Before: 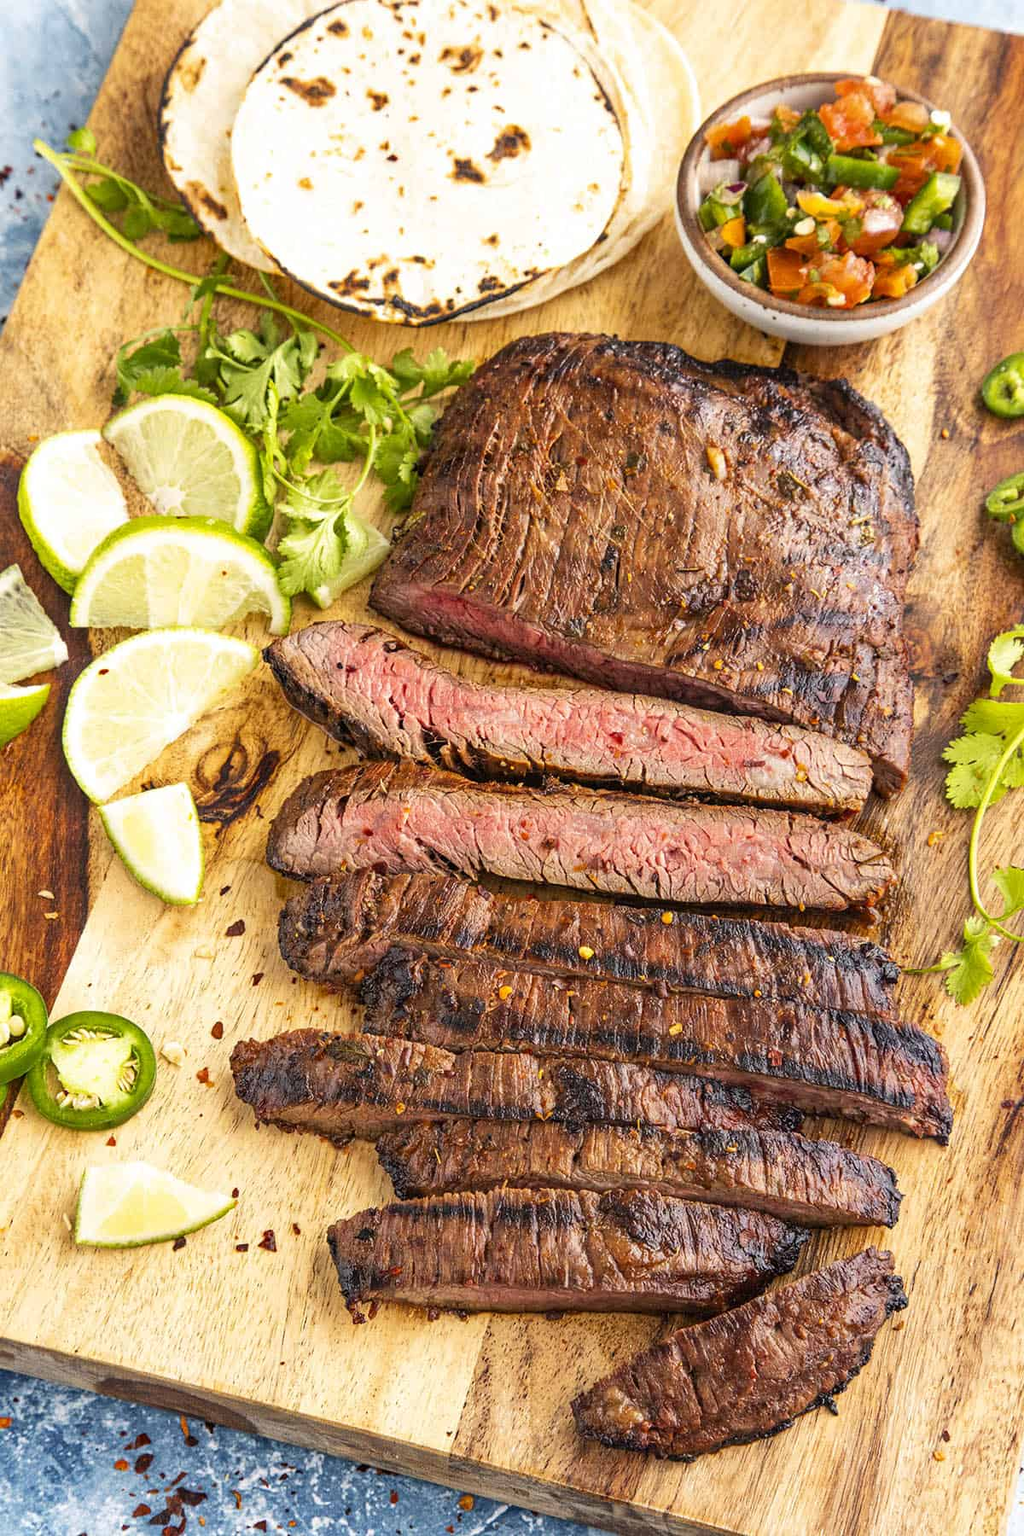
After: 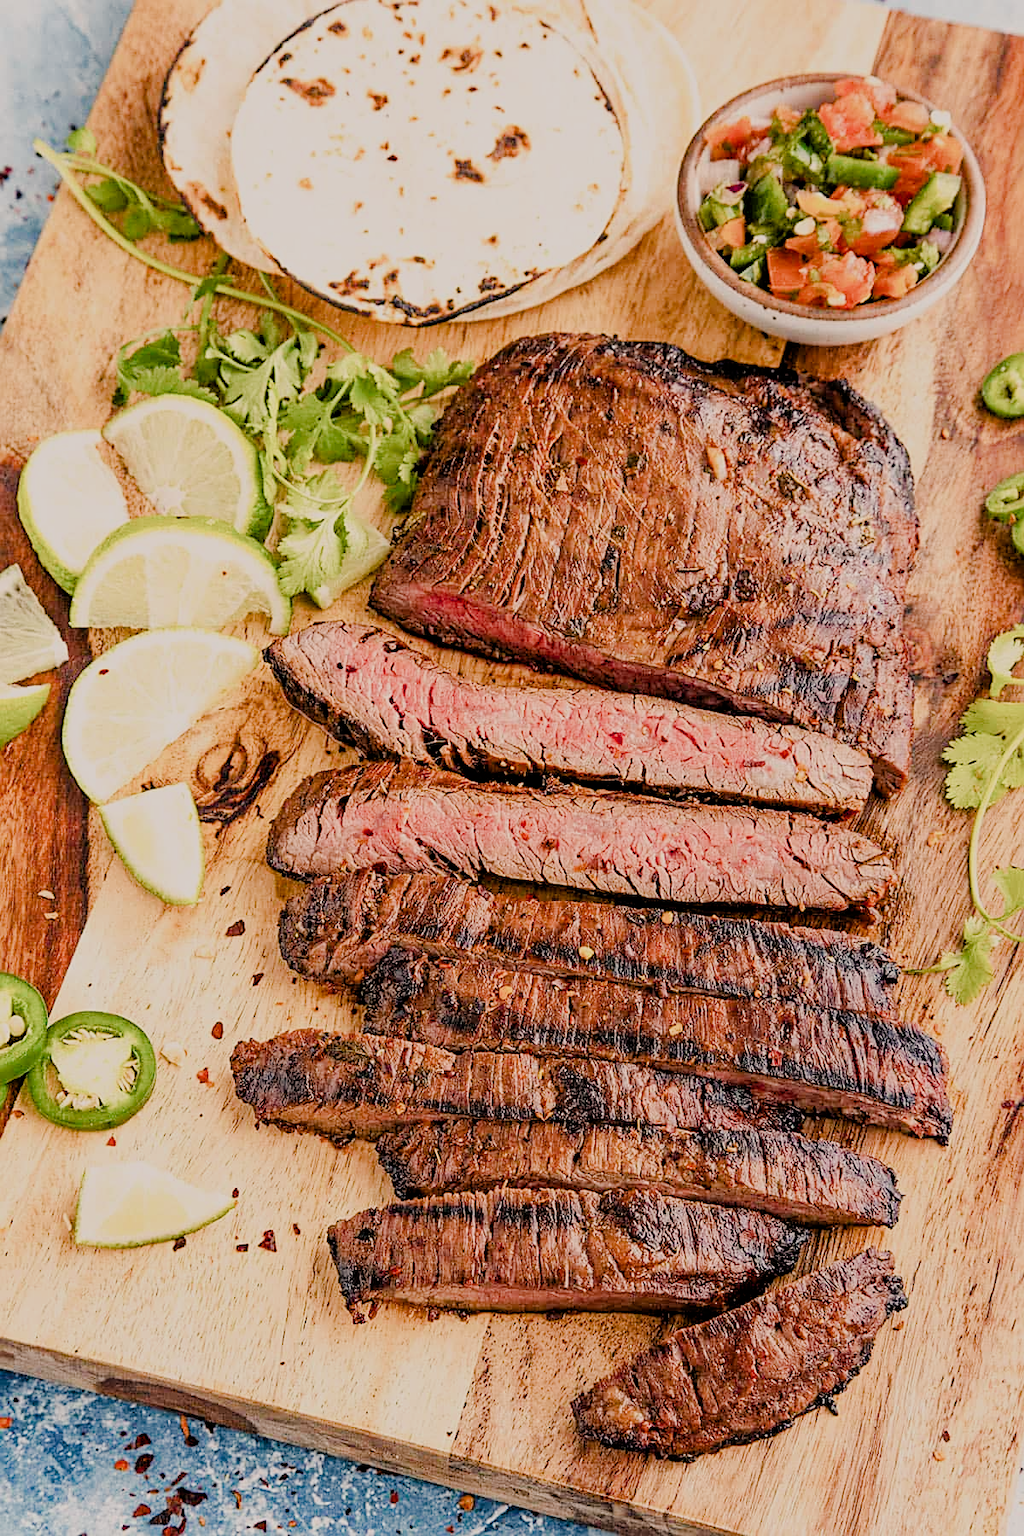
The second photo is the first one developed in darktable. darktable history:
sharpen: on, module defaults
exposure: exposure 0.189 EV, compensate highlight preservation false
filmic rgb: black relative exposure -4.09 EV, white relative exposure 5.16 EV, threshold 5.95 EV, hardness 2.13, contrast 1.163, enable highlight reconstruction true
color balance rgb: highlights gain › chroma 2.995%, highlights gain › hue 60.27°, linear chroma grading › shadows -2.538%, linear chroma grading › highlights -13.941%, linear chroma grading › global chroma -9.441%, linear chroma grading › mid-tones -10.218%, perceptual saturation grading › global saturation 0.666%, perceptual saturation grading › highlights -17.724%, perceptual saturation grading › mid-tones 33.592%, perceptual saturation grading › shadows 50.304%, contrast -10.32%
